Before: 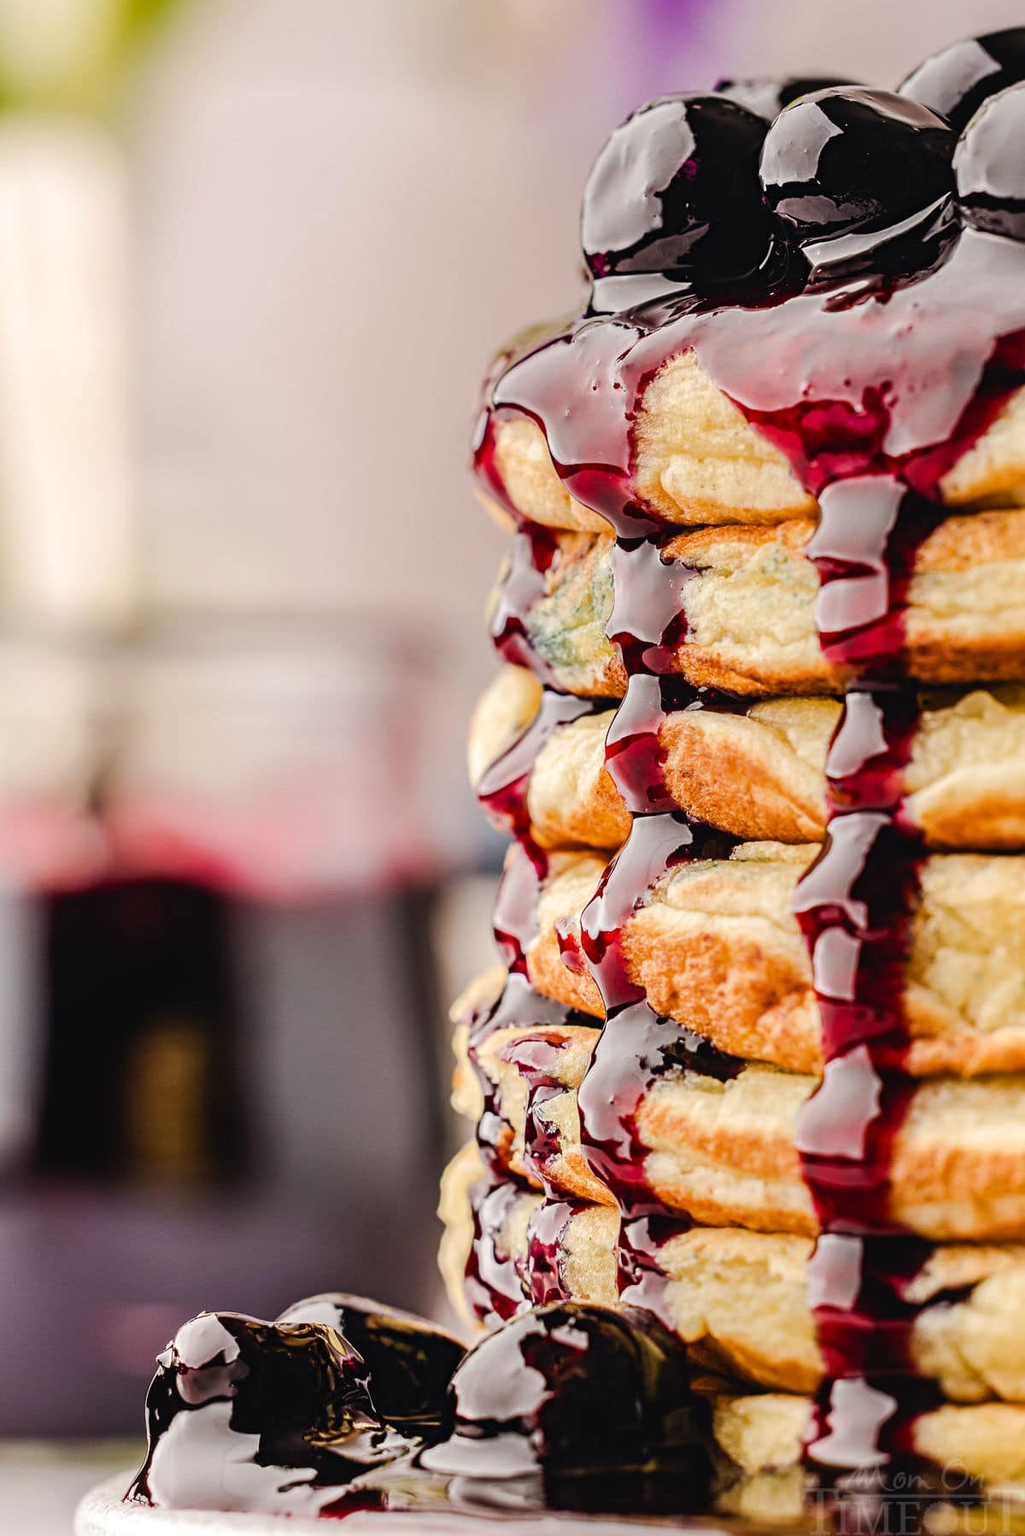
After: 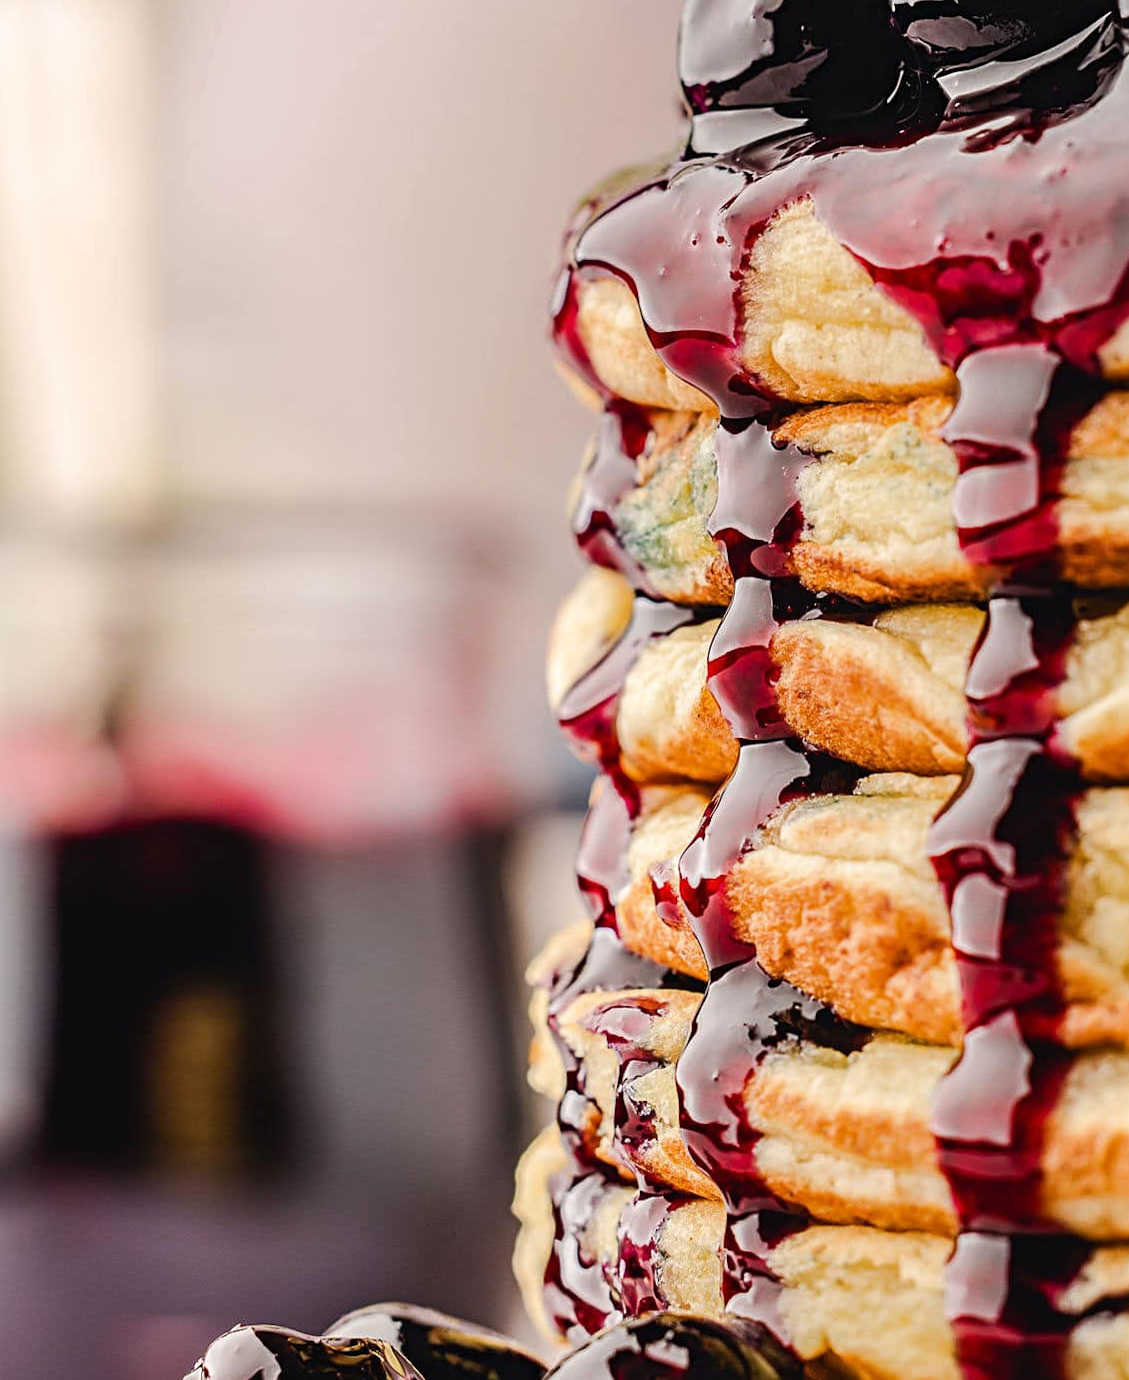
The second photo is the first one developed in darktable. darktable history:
crop and rotate: angle 0.091°, top 11.744%, right 5.627%, bottom 11.319%
sharpen: amount 0.203
